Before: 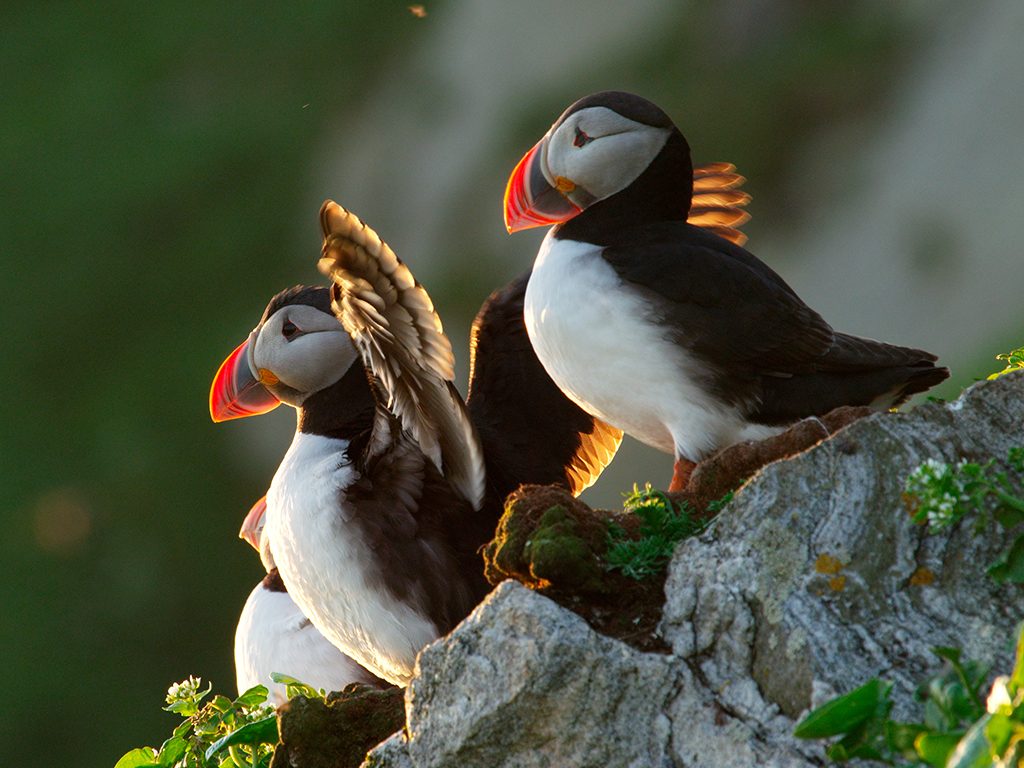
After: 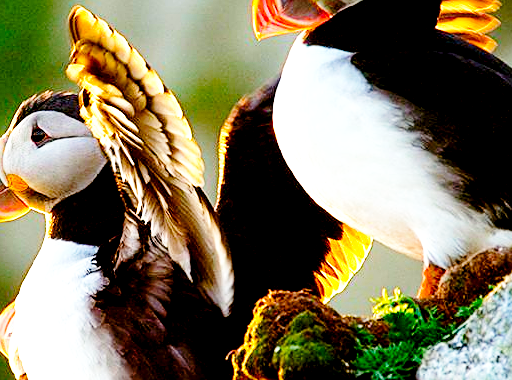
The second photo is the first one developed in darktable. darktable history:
base curve: curves: ch0 [(0, 0) (0.028, 0.03) (0.121, 0.232) (0.46, 0.748) (0.859, 0.968) (1, 1)], preserve colors none
crop: left 24.558%, top 25.364%, right 25.433%, bottom 25.09%
exposure: black level correction 0.011, exposure 1.077 EV, compensate highlight preservation false
sharpen: on, module defaults
color balance rgb: shadows lift › chroma 3.303%, shadows lift › hue 278.43°, perceptual saturation grading › global saturation 25.12%, perceptual brilliance grading › mid-tones 9.372%, perceptual brilliance grading › shadows 15.516%
